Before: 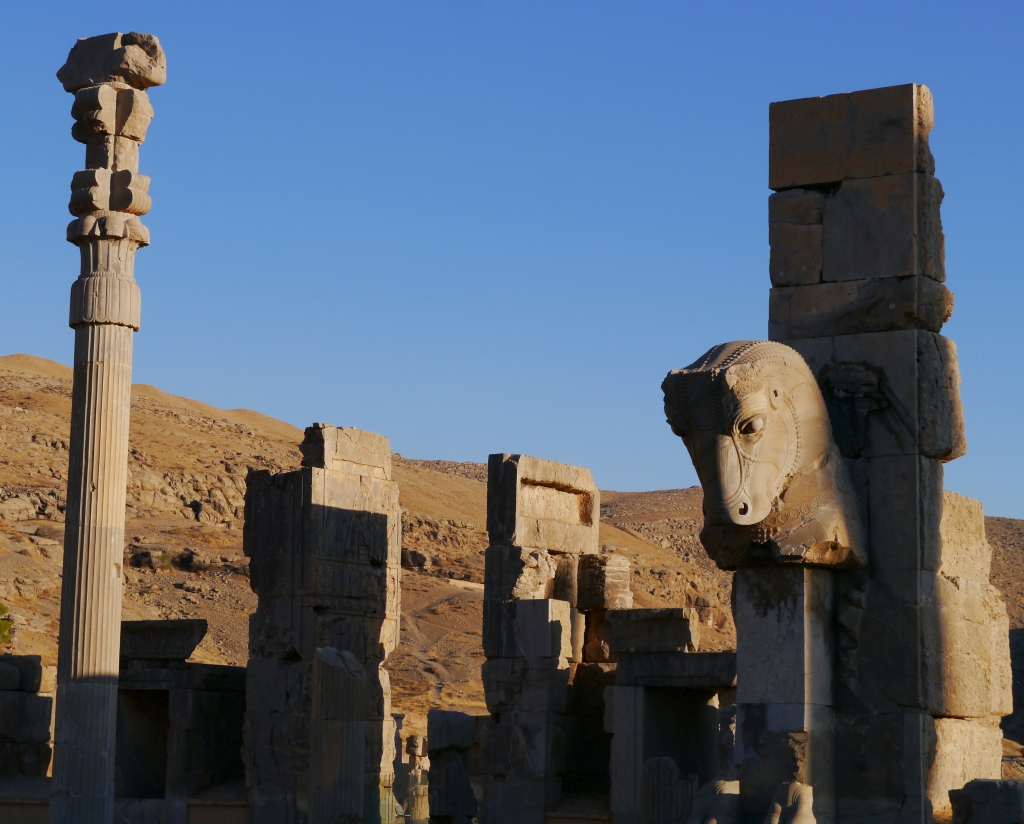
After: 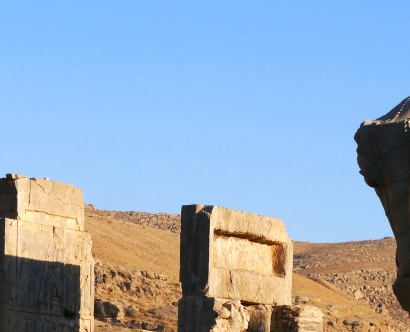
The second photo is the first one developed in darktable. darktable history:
exposure: black level correction 0, exposure 0.698 EV, compensate exposure bias true, compensate highlight preservation false
crop: left 30.077%, top 30.227%, right 29.833%, bottom 29.44%
